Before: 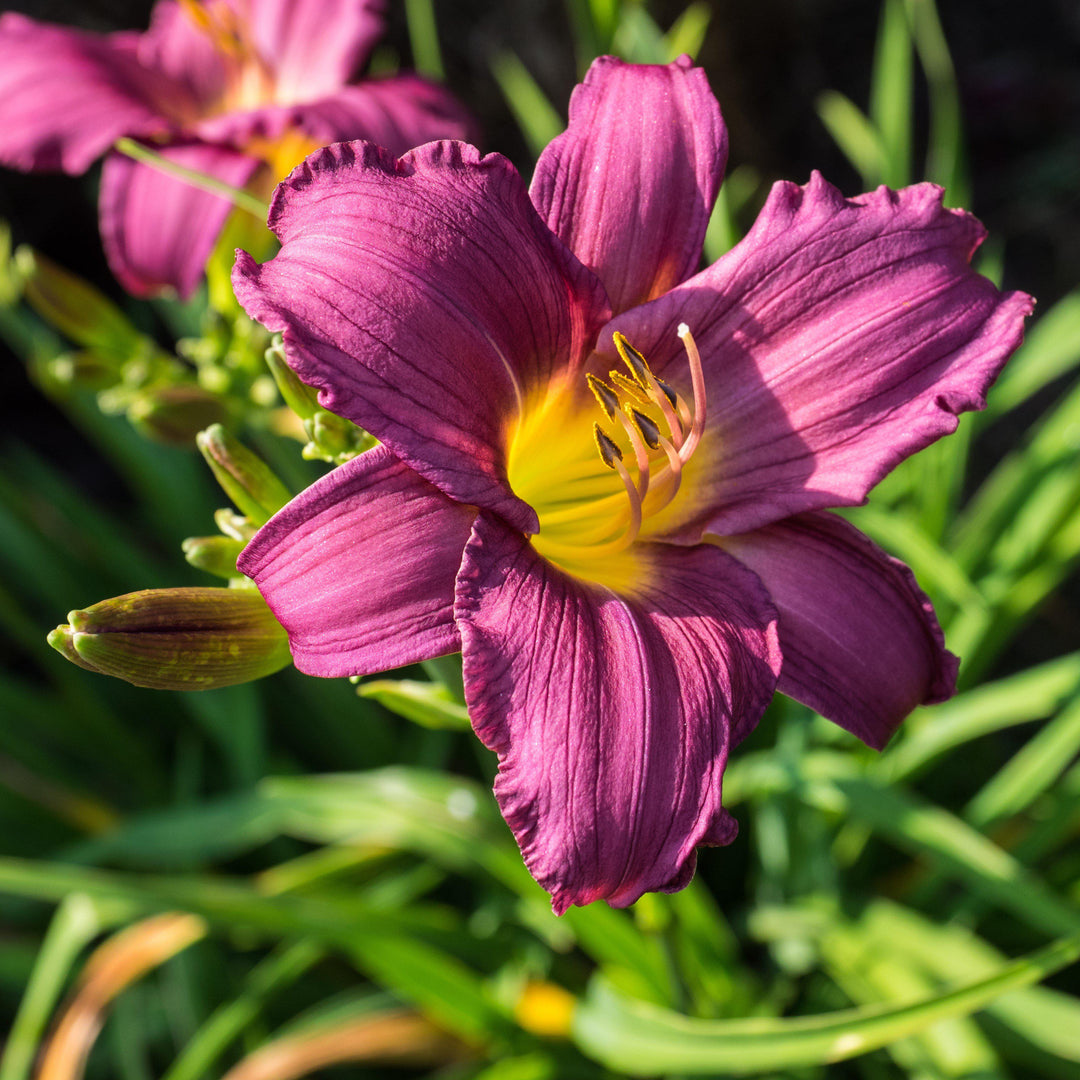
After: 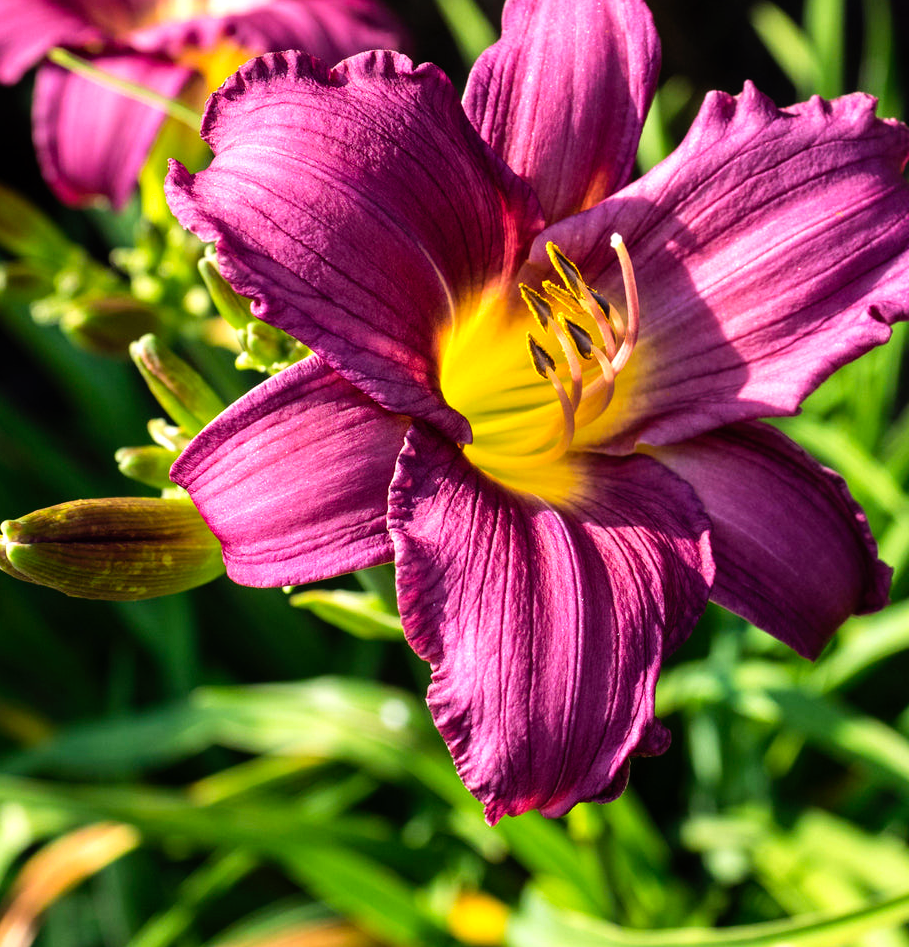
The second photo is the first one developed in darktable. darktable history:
tone curve: curves: ch0 [(0, 0) (0.003, 0.001) (0.011, 0.005) (0.025, 0.011) (0.044, 0.02) (0.069, 0.031) (0.1, 0.045) (0.136, 0.077) (0.177, 0.124) (0.224, 0.181) (0.277, 0.245) (0.335, 0.316) (0.399, 0.393) (0.468, 0.477) (0.543, 0.568) (0.623, 0.666) (0.709, 0.771) (0.801, 0.871) (0.898, 0.965) (1, 1)], preserve colors none
shadows and highlights: shadows -13.42, white point adjustment 4.11, highlights 27.85, shadows color adjustment 98.01%, highlights color adjustment 57.74%
crop: left 6.261%, top 8.352%, right 9.54%, bottom 3.948%
